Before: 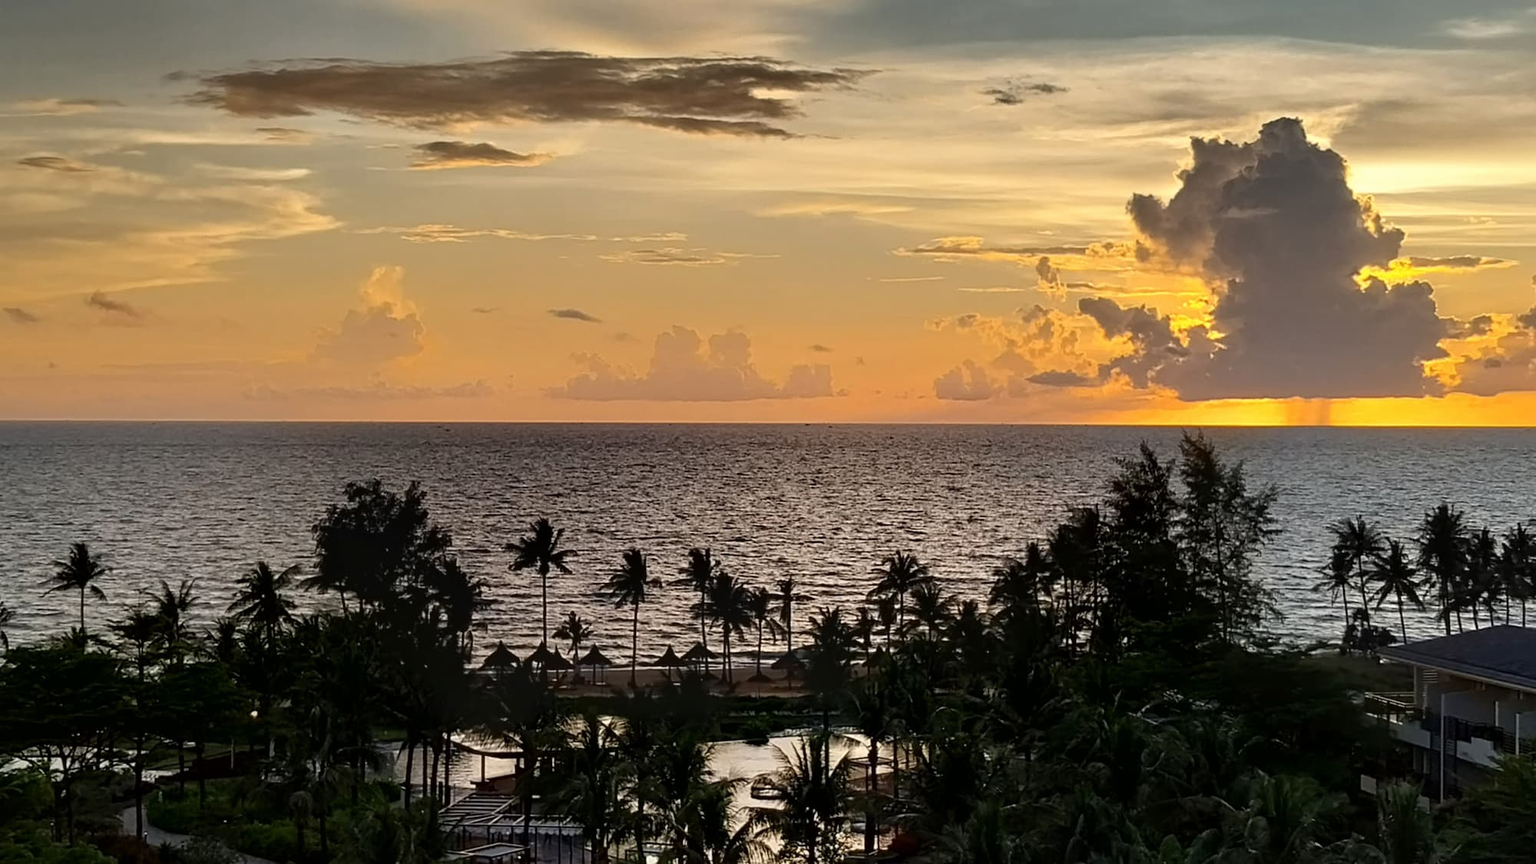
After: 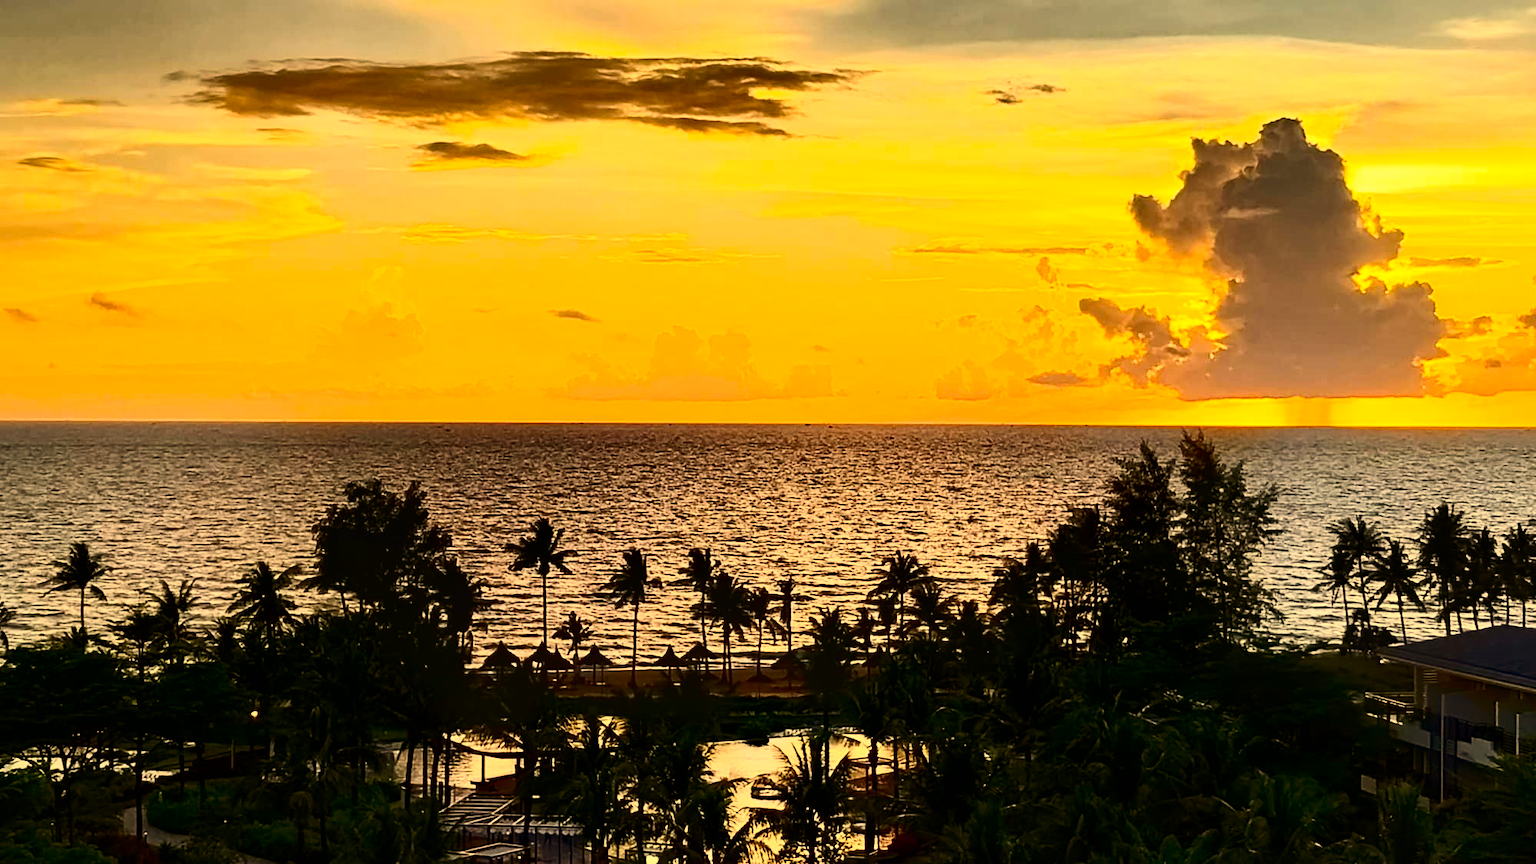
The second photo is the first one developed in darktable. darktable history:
color balance rgb: perceptual saturation grading › global saturation 34.05%, global vibrance 5.56%
contrast brightness saturation: contrast 0.4, brightness 0.1, saturation 0.21
white balance: red 1.138, green 0.996, blue 0.812
exposure: exposure 0.2 EV, compensate highlight preservation false
